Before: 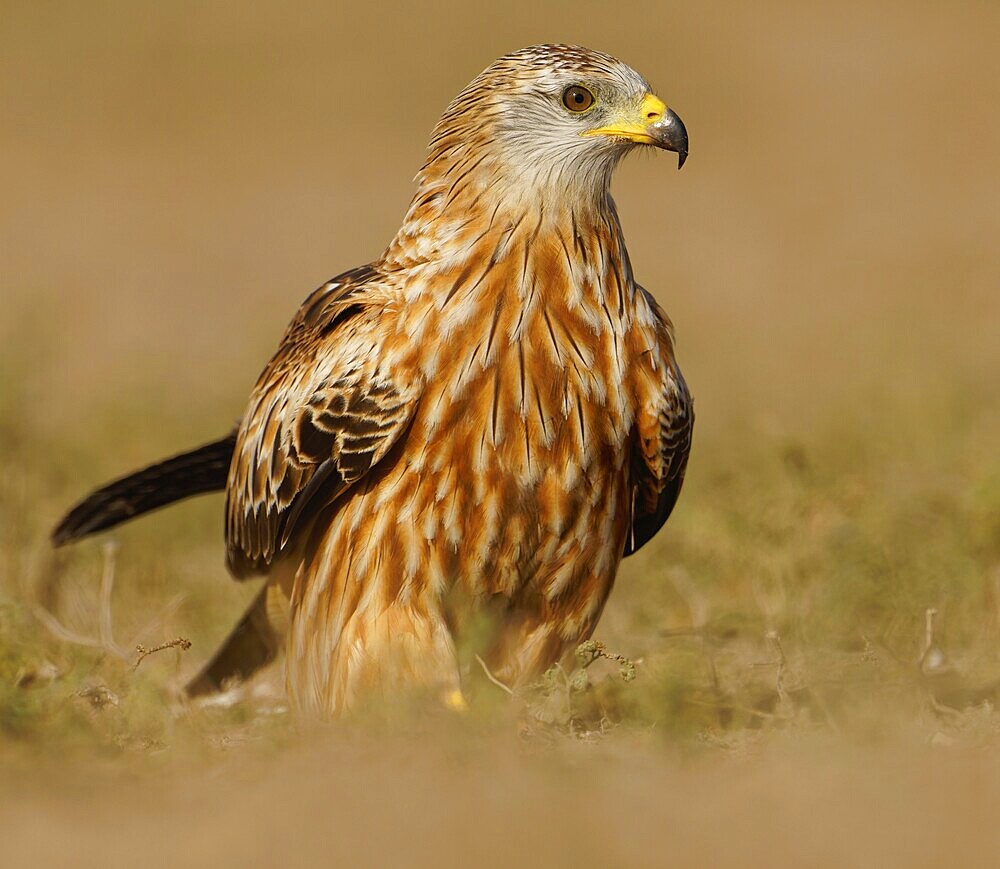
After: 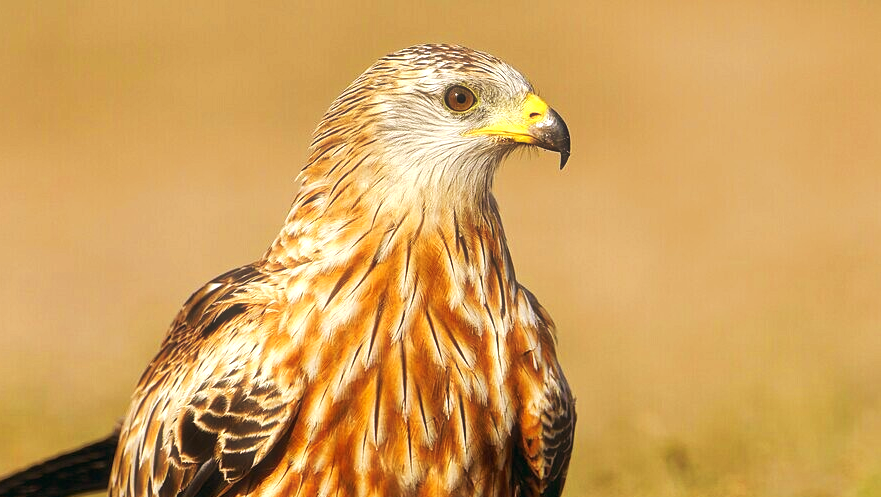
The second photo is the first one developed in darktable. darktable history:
white balance: red 0.986, blue 1.01
exposure: black level correction 0.001, exposure 0.675 EV, compensate highlight preservation false
crop and rotate: left 11.812%, bottom 42.776%
color balance: lift [0.998, 0.998, 1.001, 1.002], gamma [0.995, 1.025, 0.992, 0.975], gain [0.995, 1.02, 0.997, 0.98]
haze removal: strength -0.1, adaptive false
tone curve: curves: ch0 [(0, 0) (0.003, 0.014) (0.011, 0.019) (0.025, 0.028) (0.044, 0.044) (0.069, 0.069) (0.1, 0.1) (0.136, 0.131) (0.177, 0.168) (0.224, 0.206) (0.277, 0.255) (0.335, 0.309) (0.399, 0.374) (0.468, 0.452) (0.543, 0.535) (0.623, 0.623) (0.709, 0.72) (0.801, 0.815) (0.898, 0.898) (1, 1)], preserve colors none
